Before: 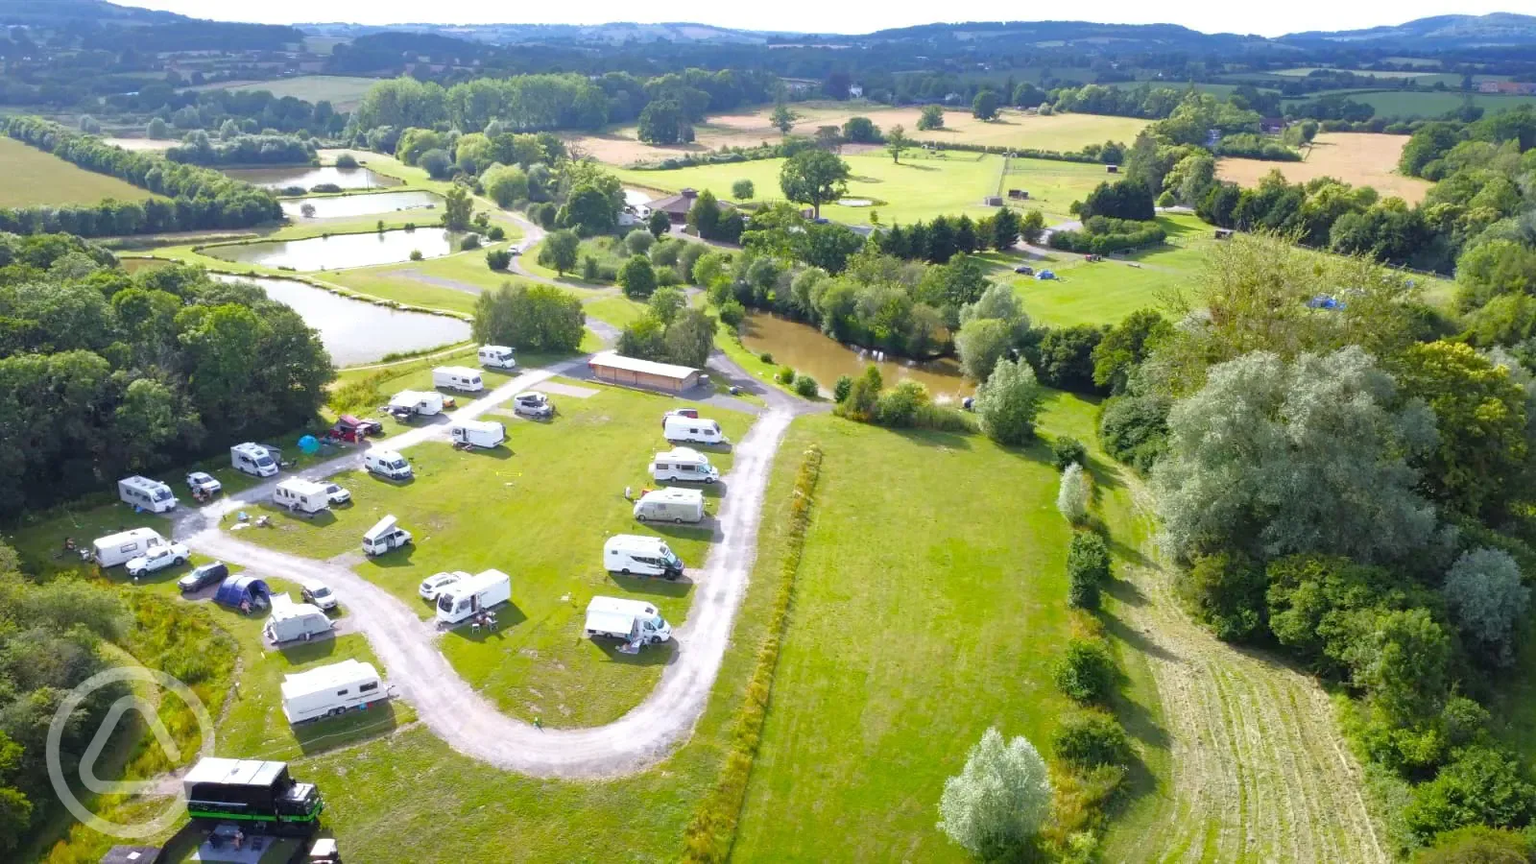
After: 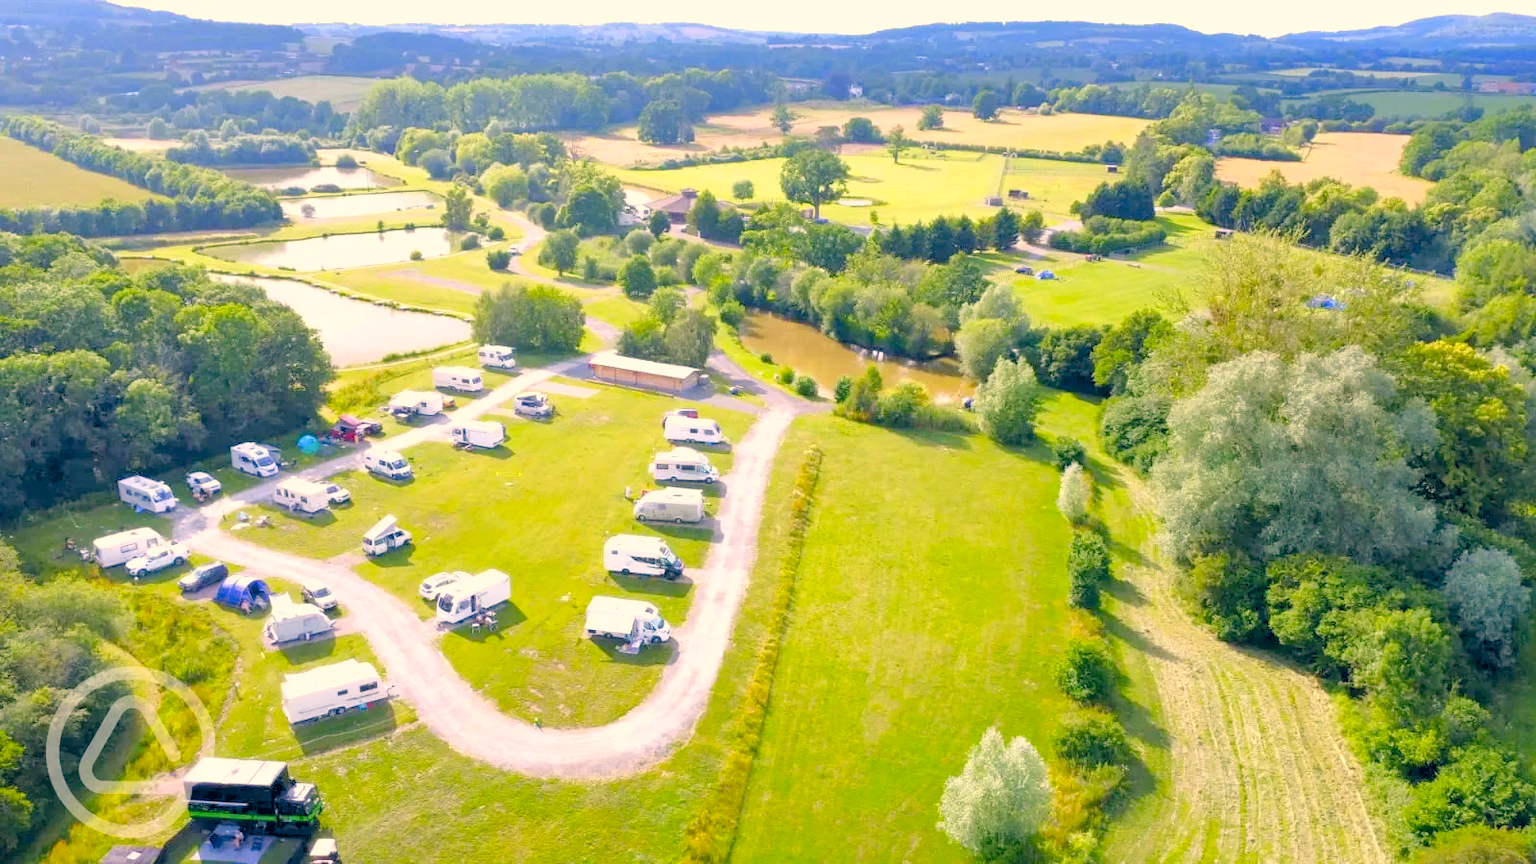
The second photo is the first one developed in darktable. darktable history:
color correction: highlights a* 10.29, highlights b* 14.15, shadows a* -9.59, shadows b* -15.13
levels: levels [0.072, 0.414, 0.976]
shadows and highlights: shadows 36.84, highlights -27.36, soften with gaussian
